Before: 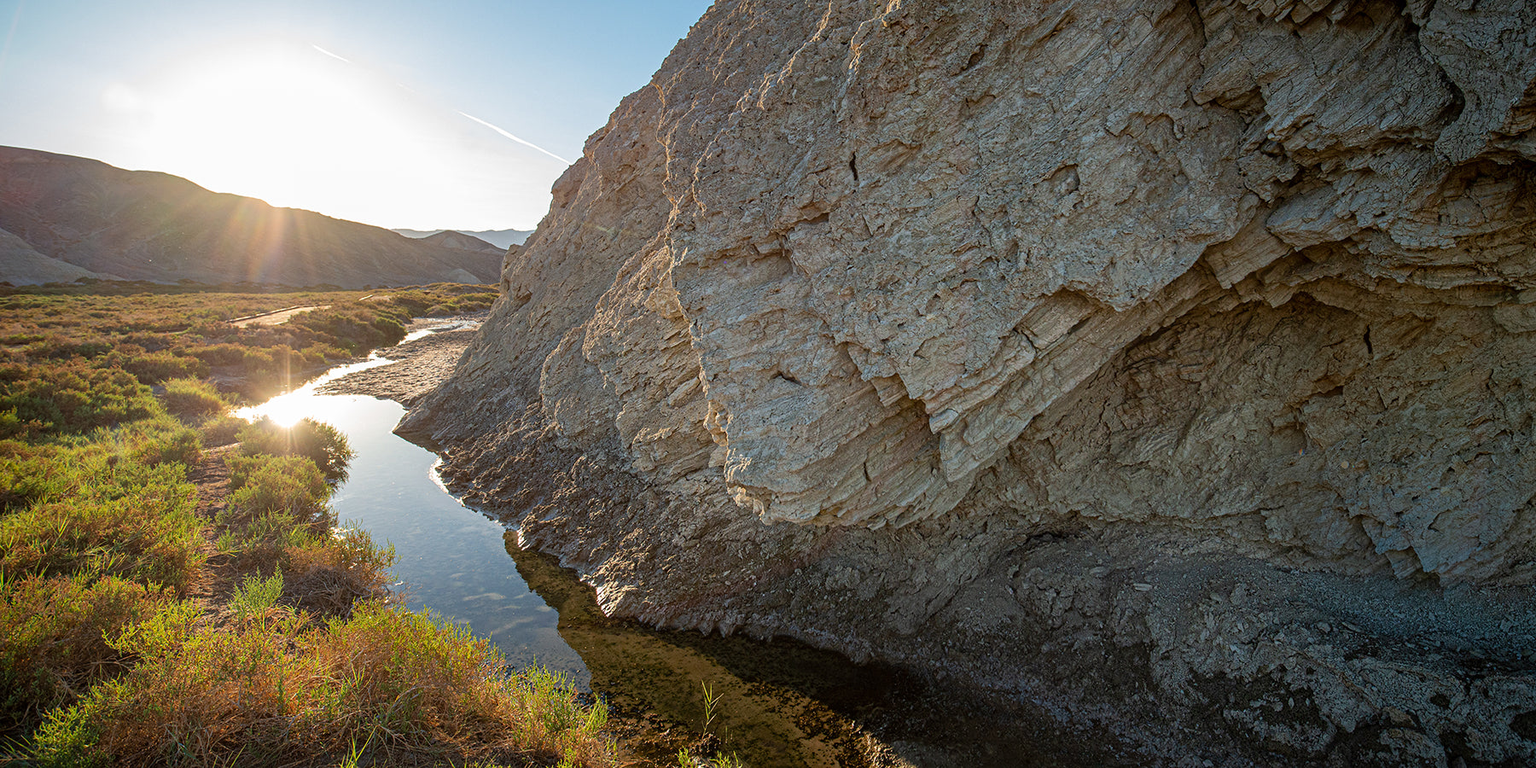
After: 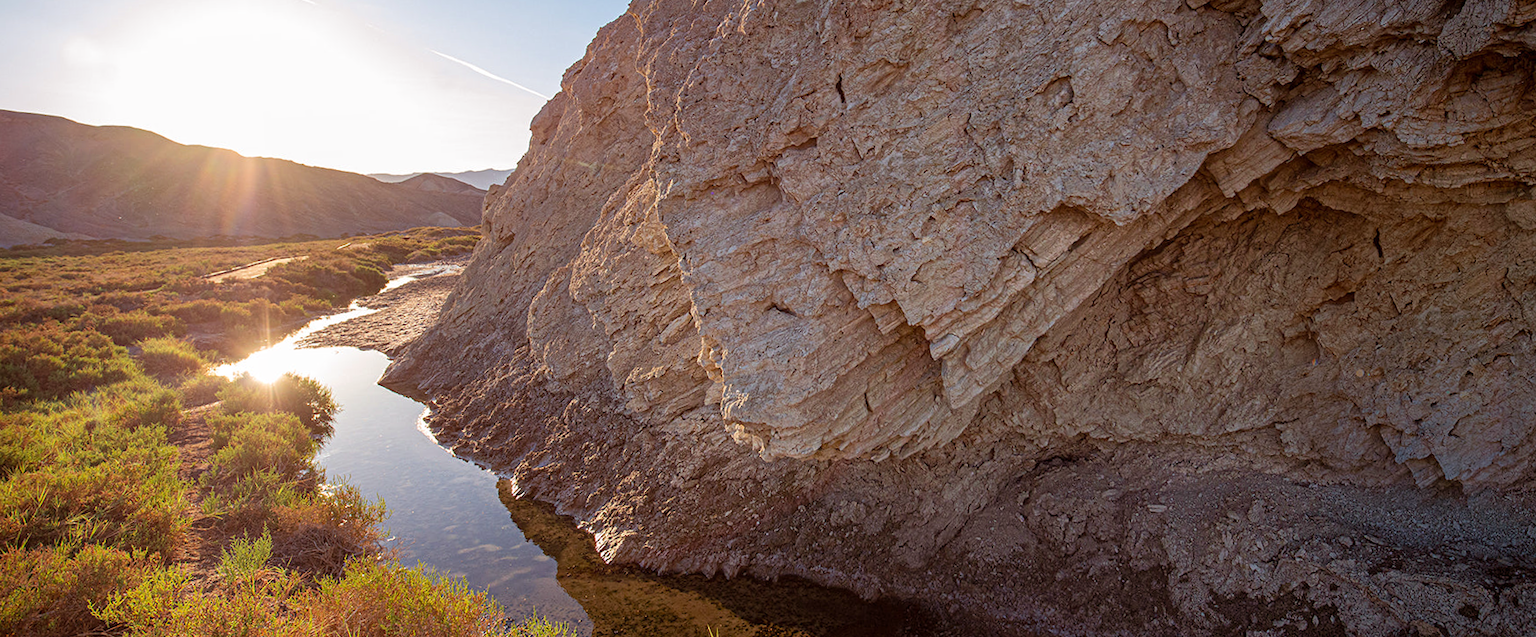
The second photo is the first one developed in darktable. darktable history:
tone equalizer: on, module defaults
velvia: strength 10%
crop and rotate: left 2.991%, top 13.302%, right 1.981%, bottom 12.636%
rotate and perspective: rotation -2.56°, automatic cropping off
rgb levels: mode RGB, independent channels, levels [[0, 0.474, 1], [0, 0.5, 1], [0, 0.5, 1]]
